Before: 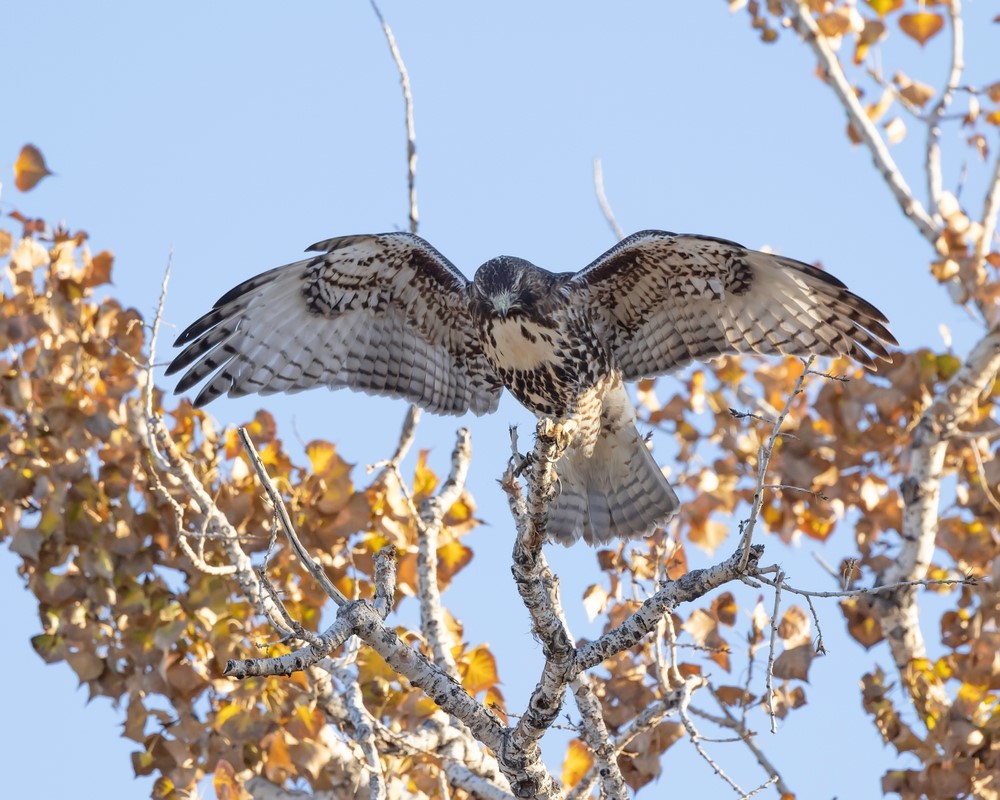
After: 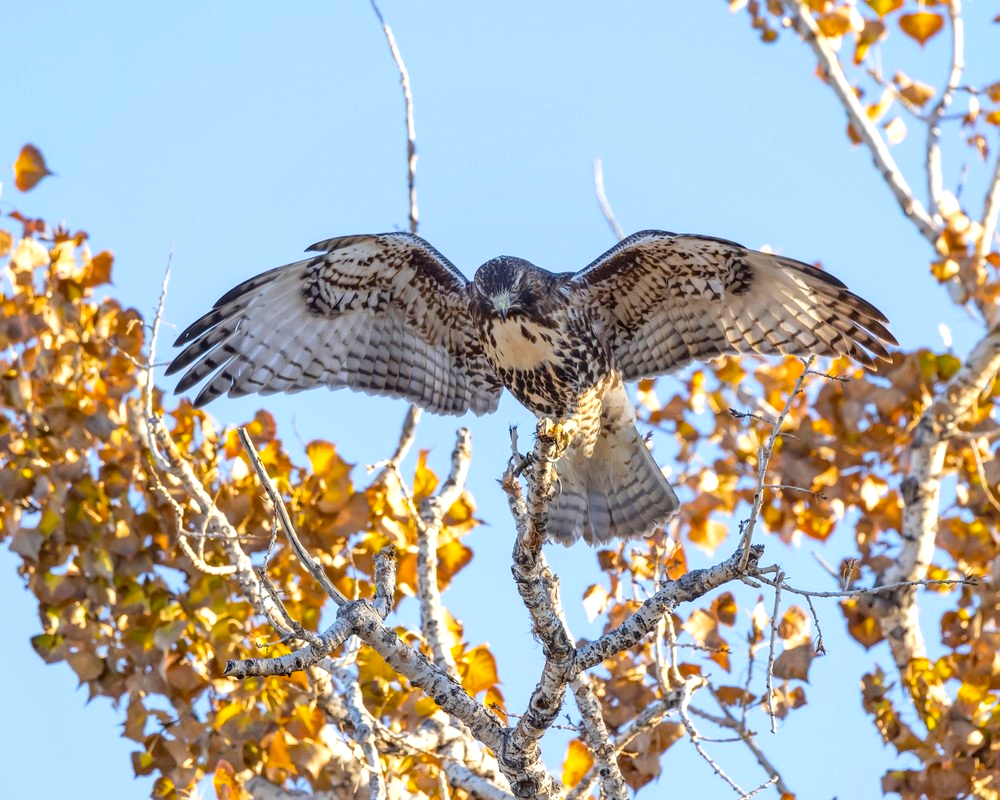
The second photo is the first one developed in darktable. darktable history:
color balance rgb: linear chroma grading › global chroma 15%, perceptual saturation grading › global saturation 30%
exposure: exposure 0.191 EV, compensate highlight preservation false
local contrast: on, module defaults
